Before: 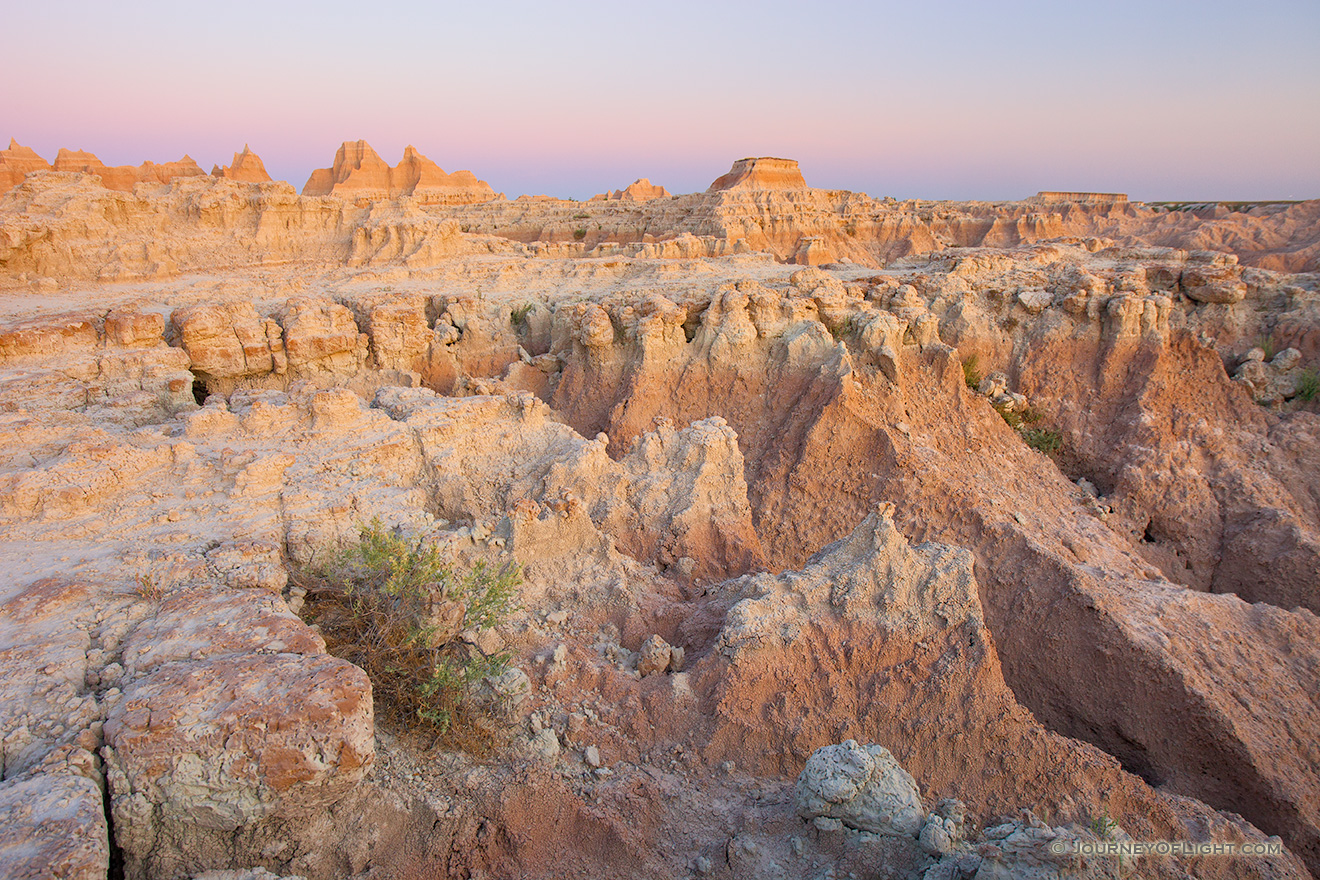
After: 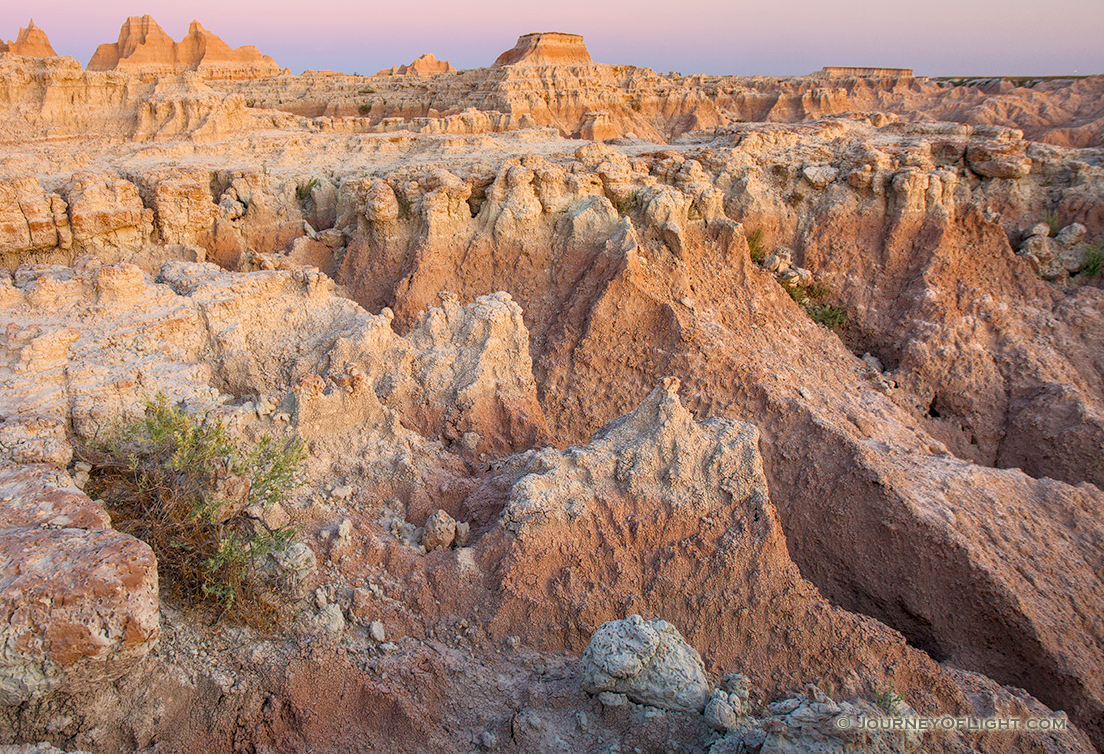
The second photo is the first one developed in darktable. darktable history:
local contrast: detail 130%
crop: left 16.315%, top 14.246%
